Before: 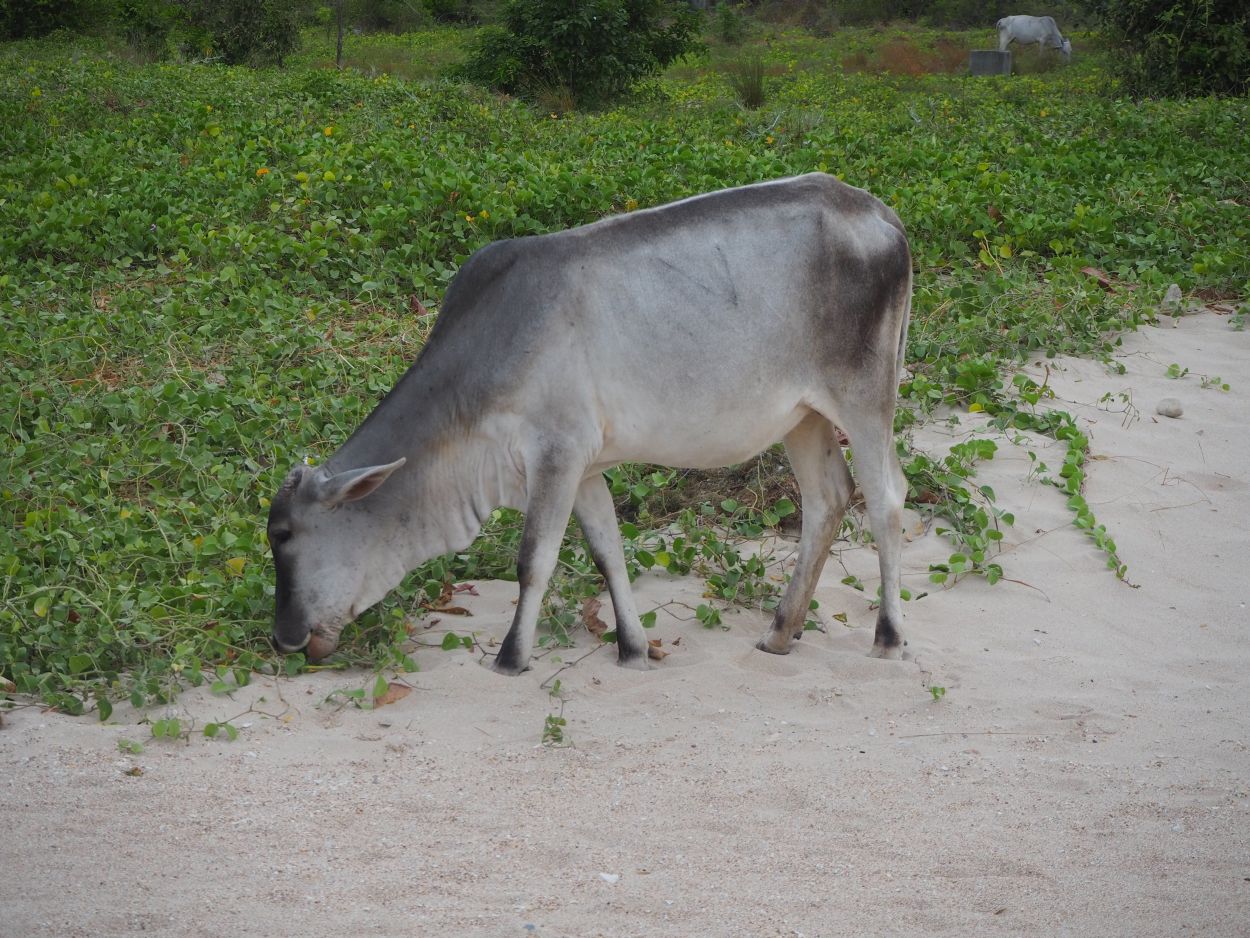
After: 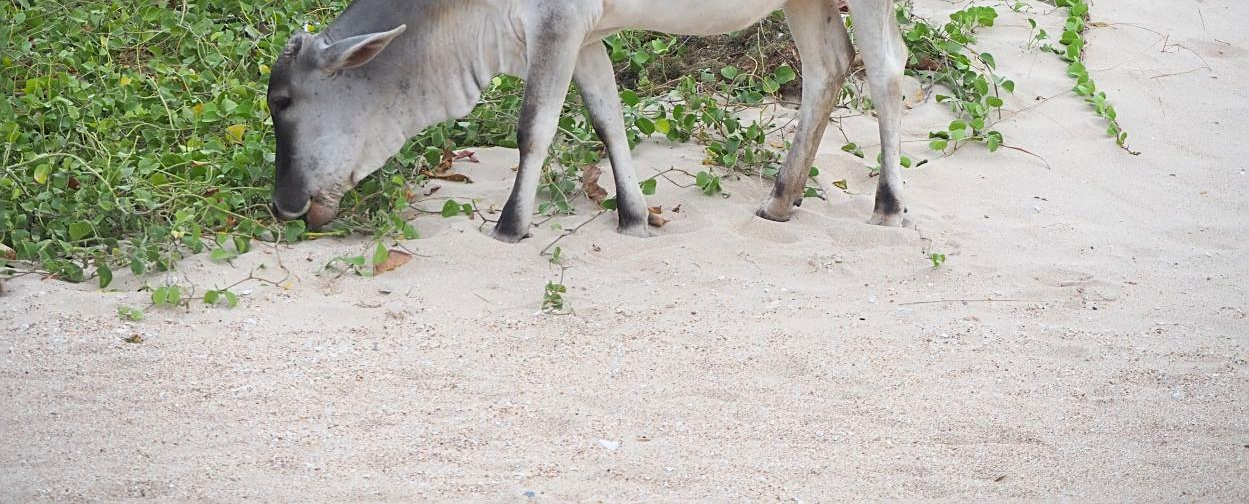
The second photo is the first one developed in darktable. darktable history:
crop and rotate: top 46.237%
base curve: curves: ch0 [(0, 0) (0.557, 0.834) (1, 1)]
tone equalizer: on, module defaults
sharpen: on, module defaults
